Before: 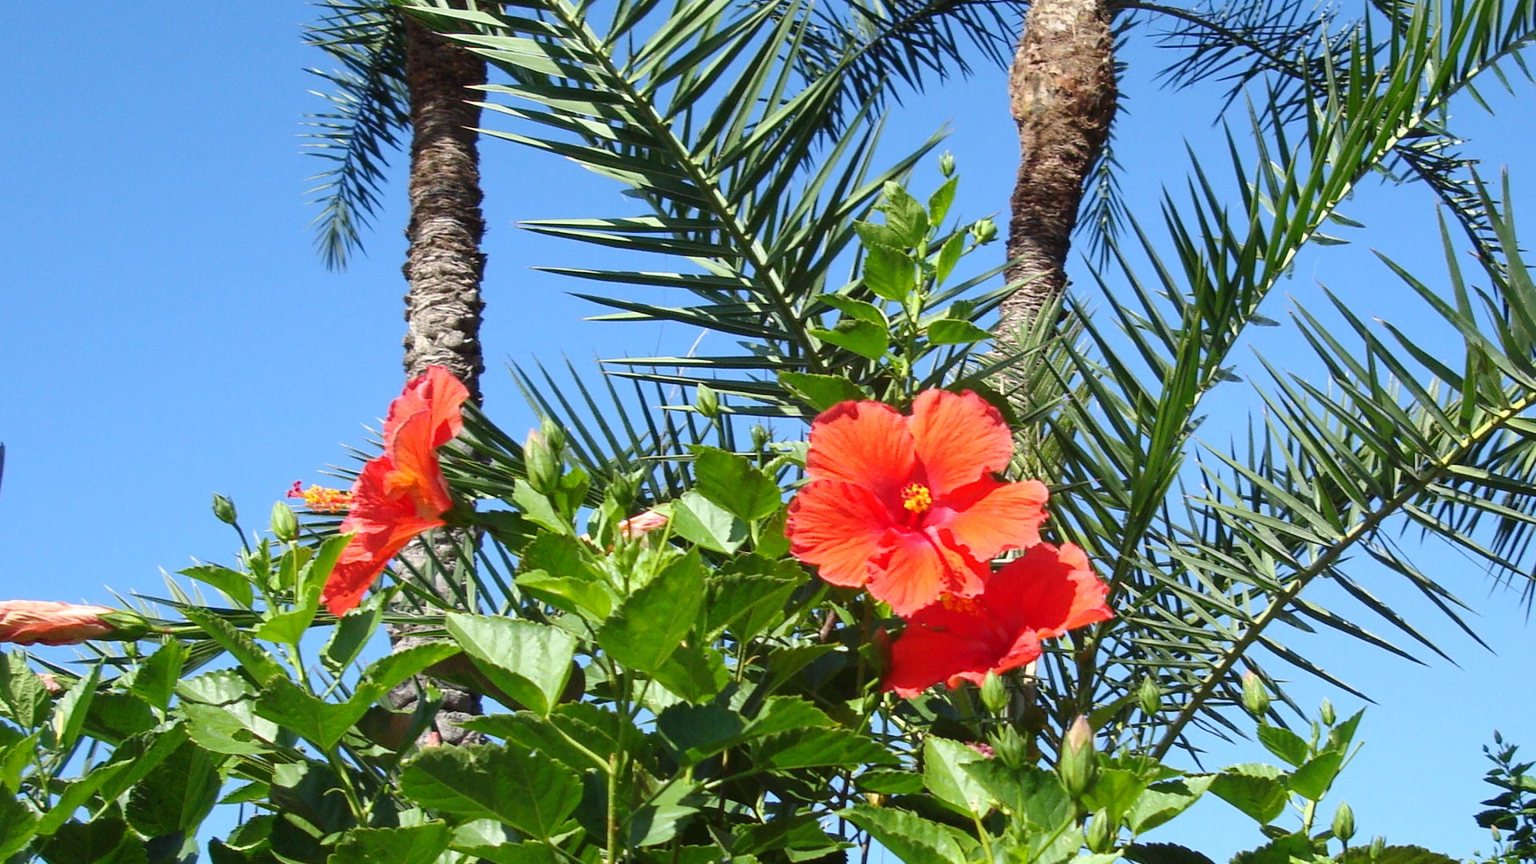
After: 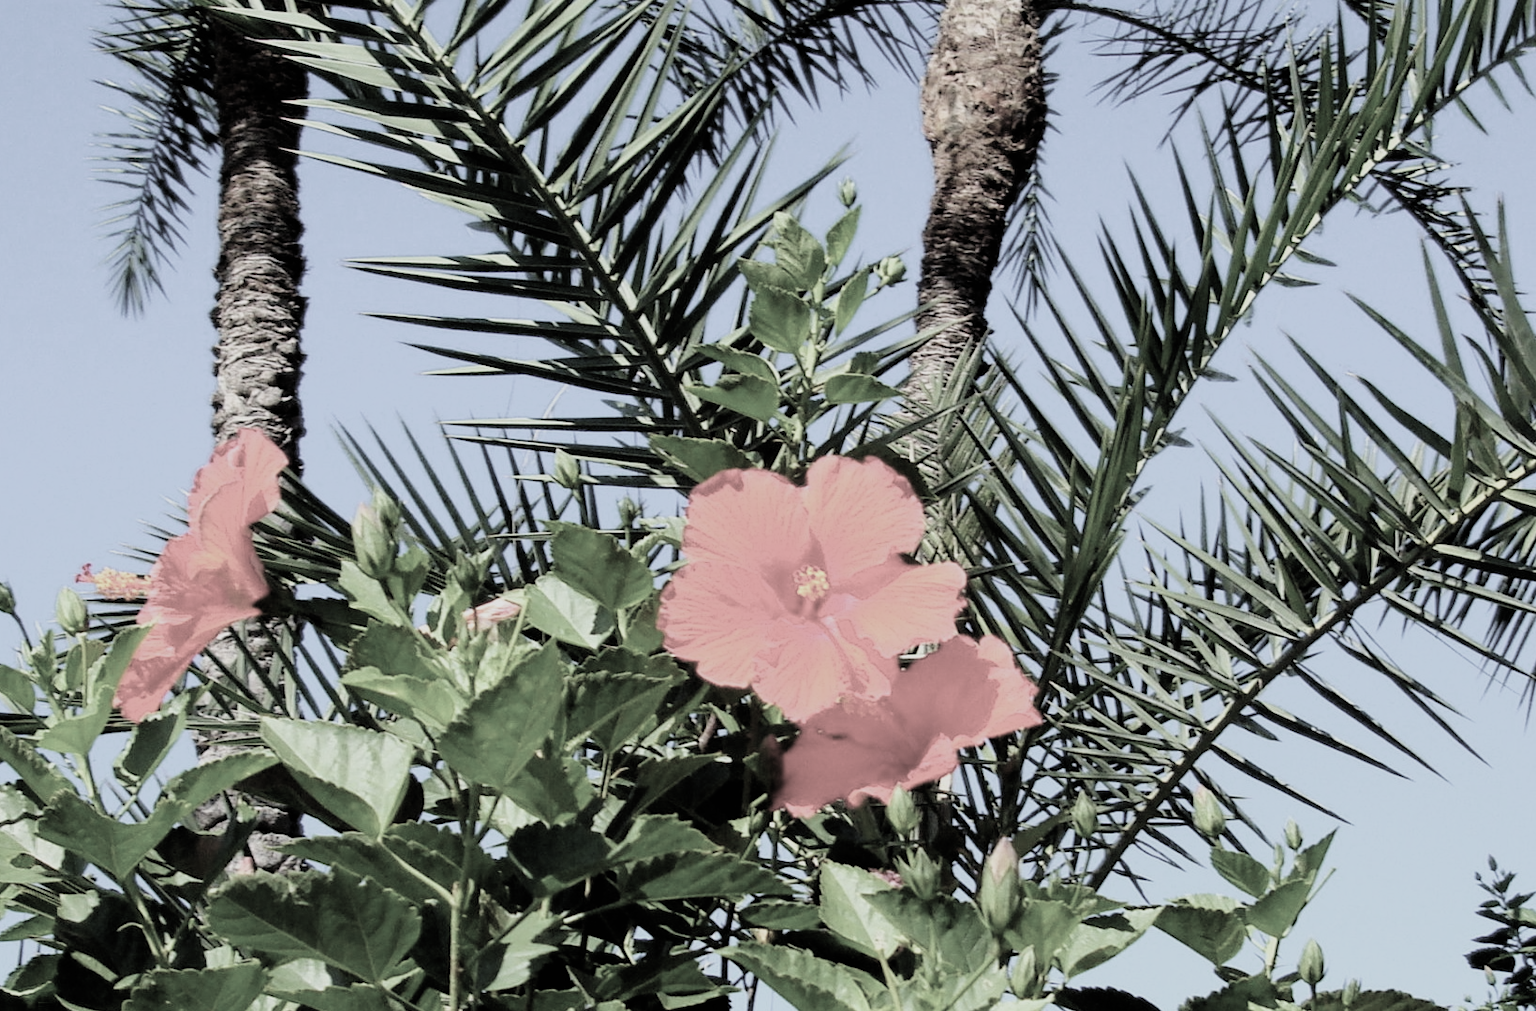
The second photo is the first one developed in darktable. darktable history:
crop and rotate: left 14.552%
filmic rgb: black relative exposure -5.13 EV, white relative exposure 3.96 EV, threshold 5.99 EV, hardness 2.88, contrast 1.193, highlights saturation mix -30.1%, color science v4 (2020), enable highlight reconstruction true
